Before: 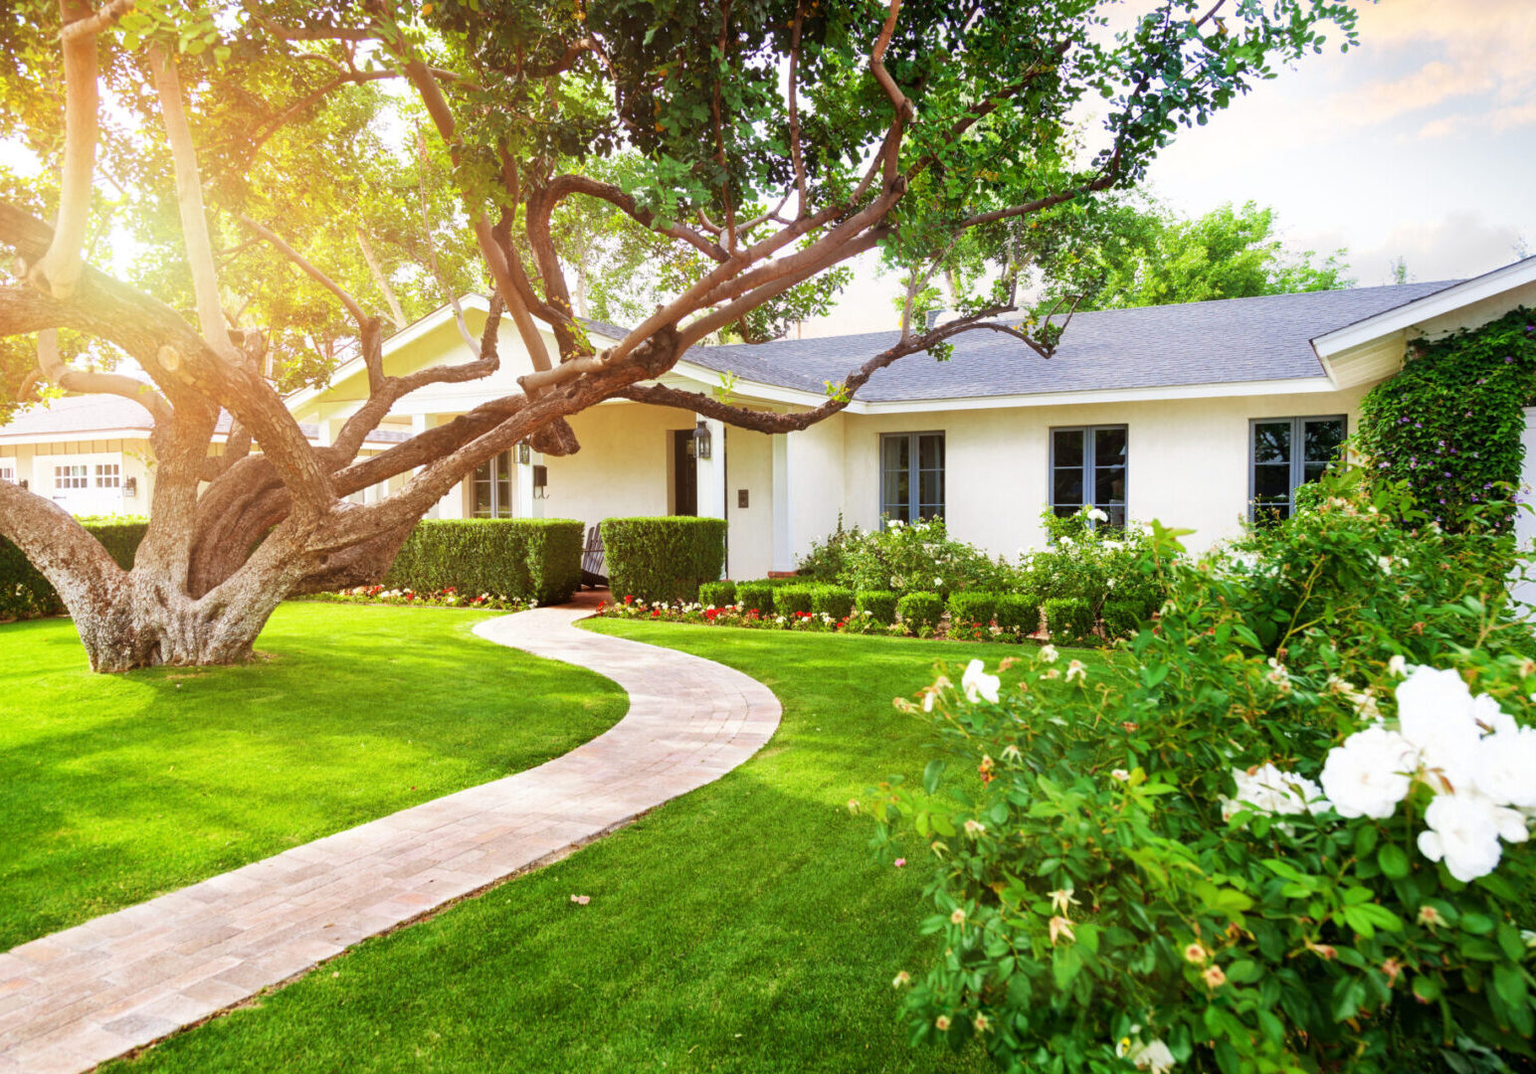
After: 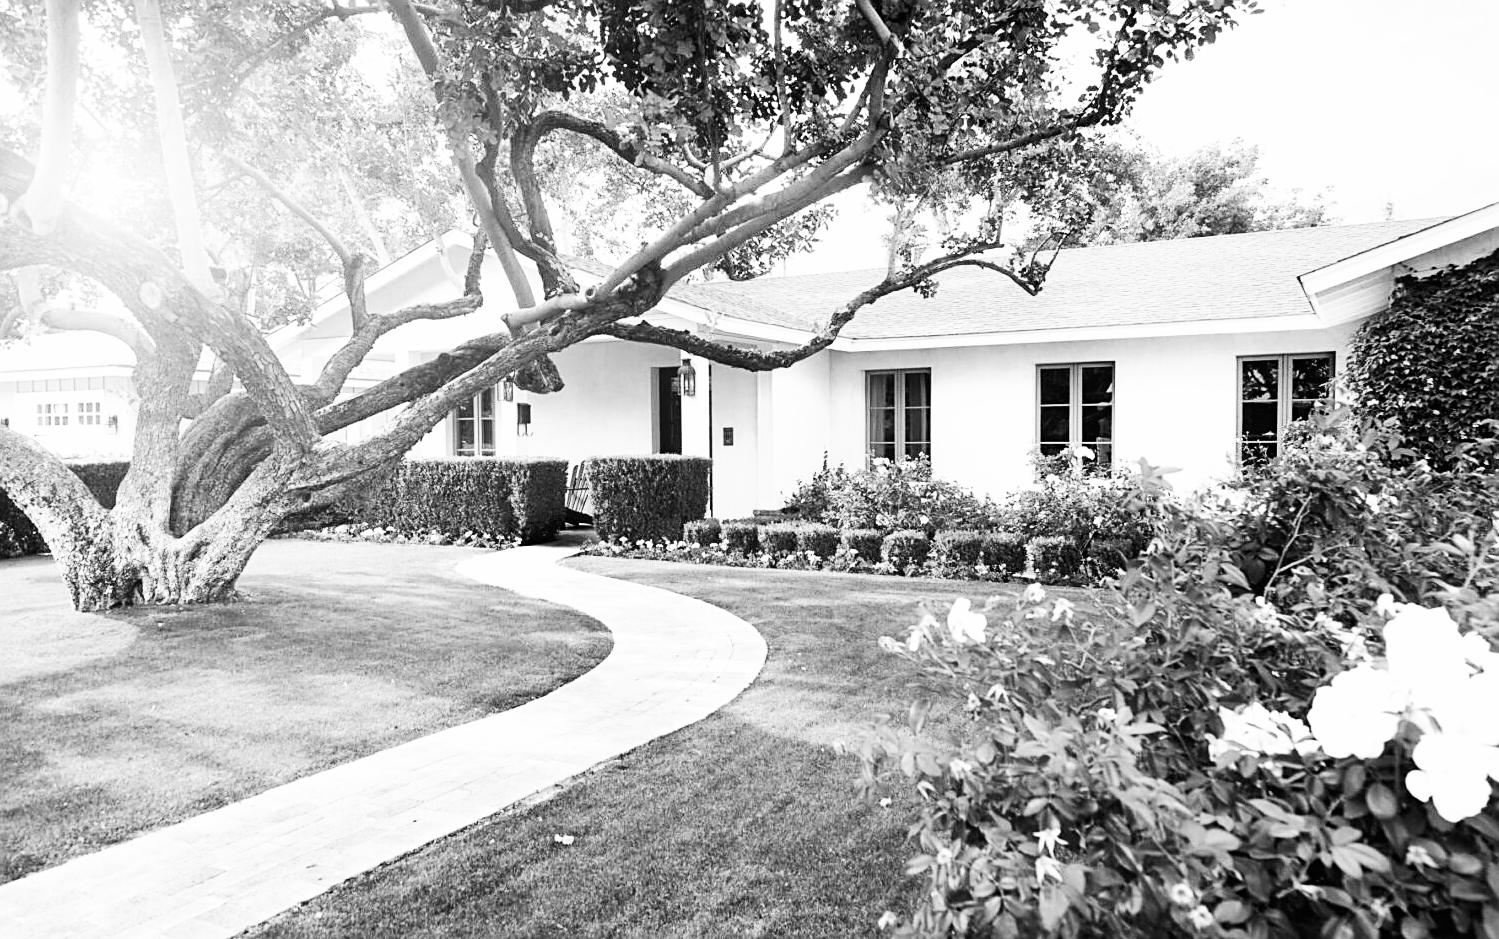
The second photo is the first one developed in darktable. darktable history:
crop: left 1.252%, top 6.089%, right 1.623%, bottom 6.898%
base curve: curves: ch0 [(0, 0) (0.007, 0.004) (0.027, 0.03) (0.046, 0.07) (0.207, 0.54) (0.442, 0.872) (0.673, 0.972) (1, 1)], exposure shift 0.01
color calibration: output gray [0.253, 0.26, 0.487, 0], illuminant same as pipeline (D50), x 0.347, y 0.358, temperature 4989.37 K
sharpen: on, module defaults
